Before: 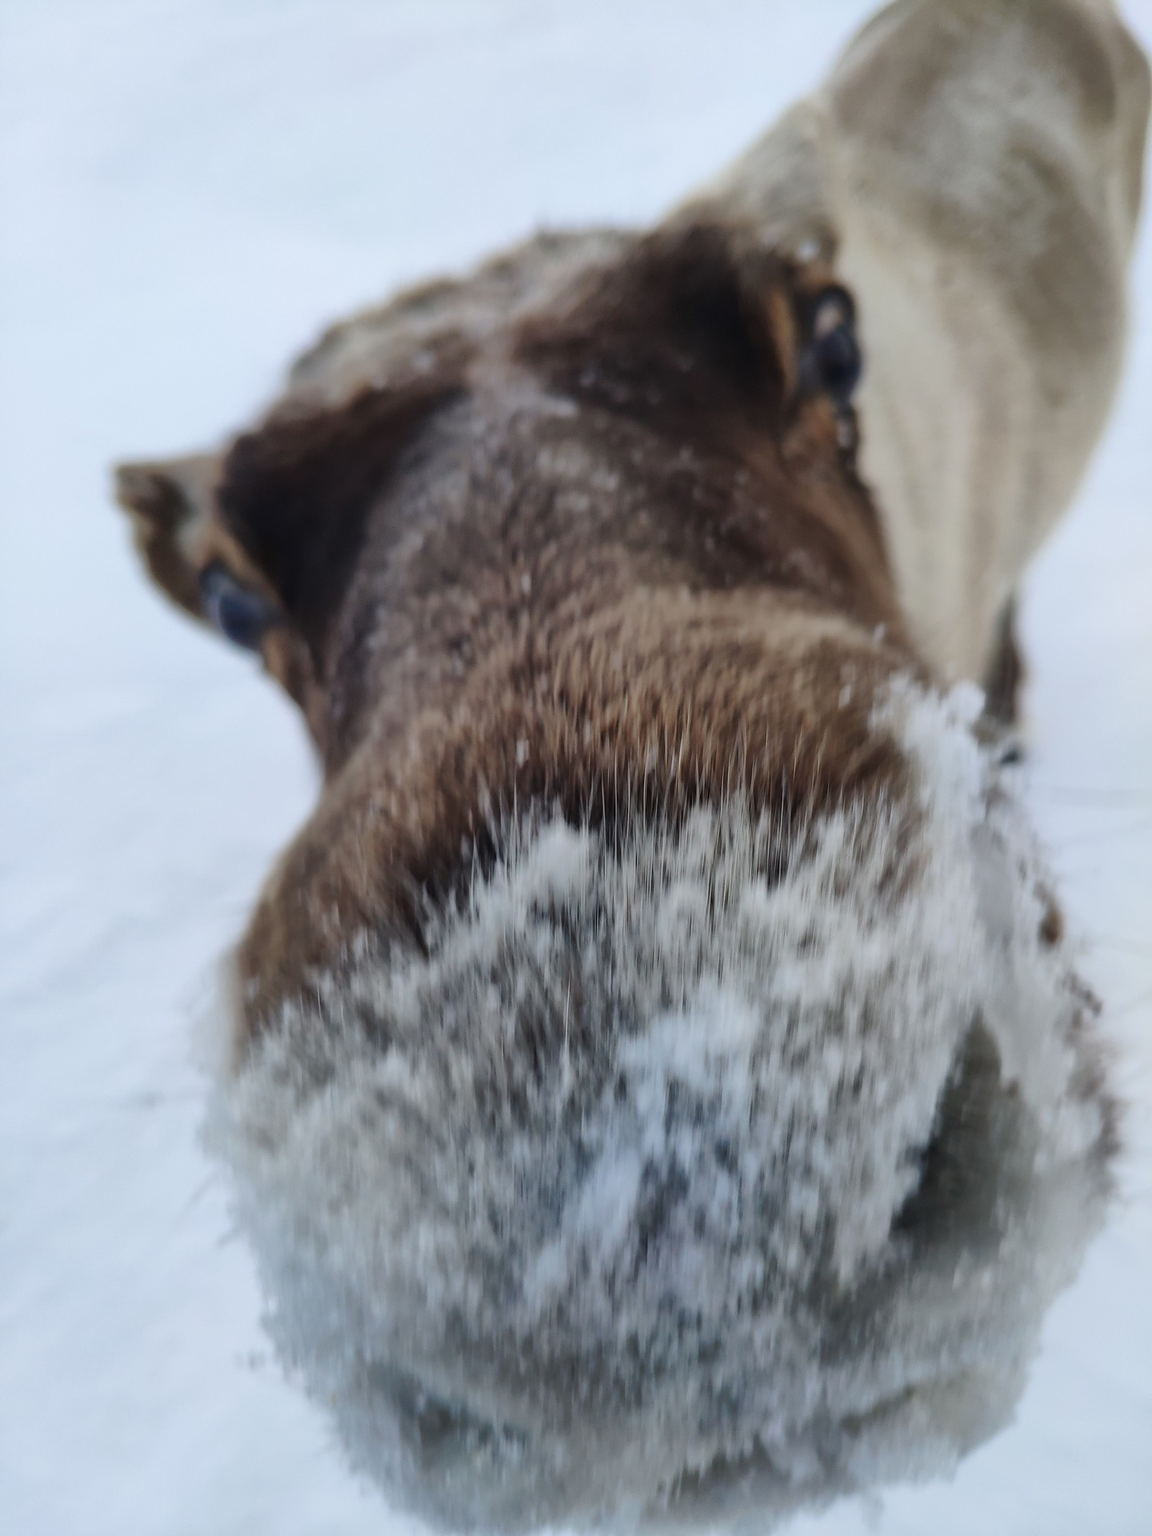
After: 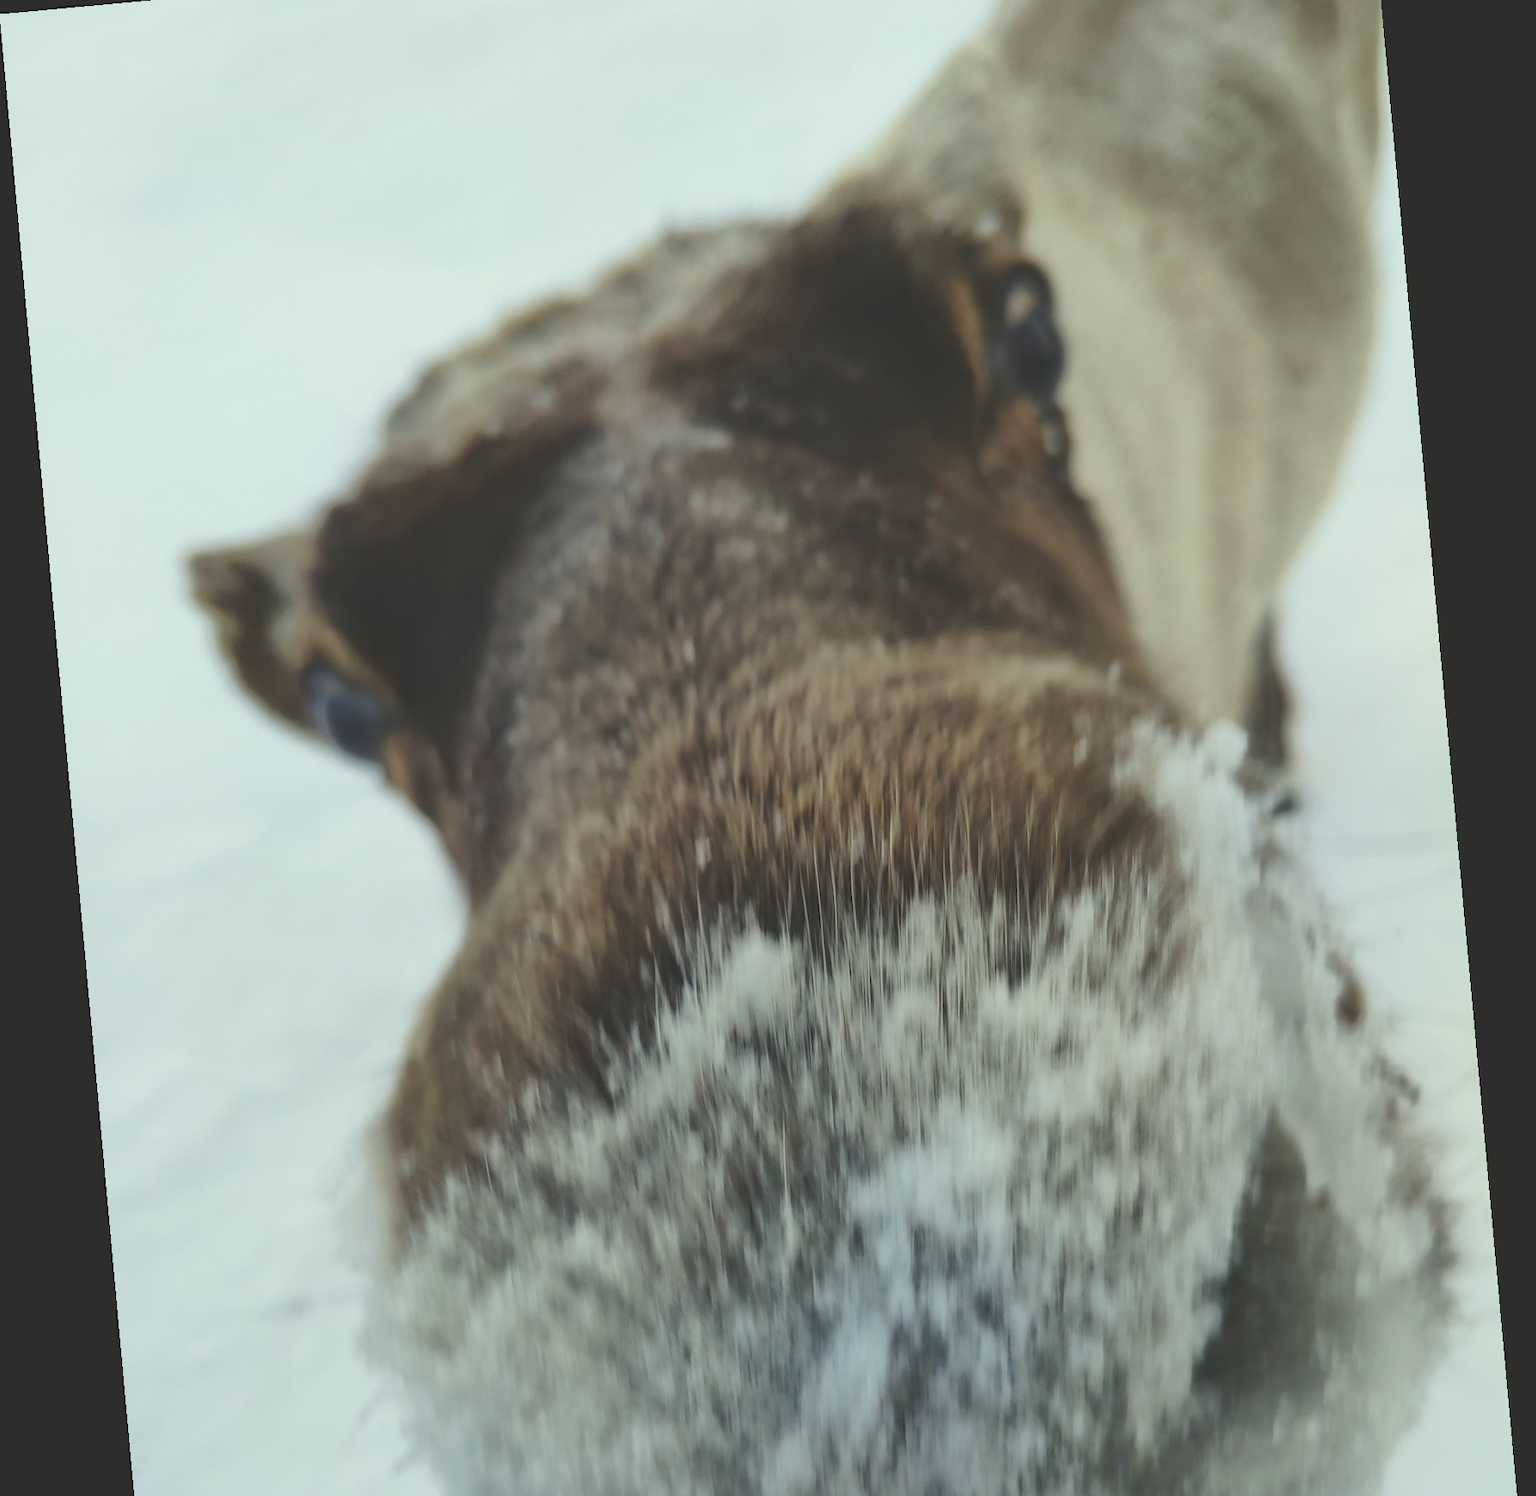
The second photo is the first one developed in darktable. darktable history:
crop: top 5.667%, bottom 17.637%
rotate and perspective: rotation -5.2°, automatic cropping off
color correction: highlights a* -5.94, highlights b* 11.19
exposure: black level correction -0.028, compensate highlight preservation false
